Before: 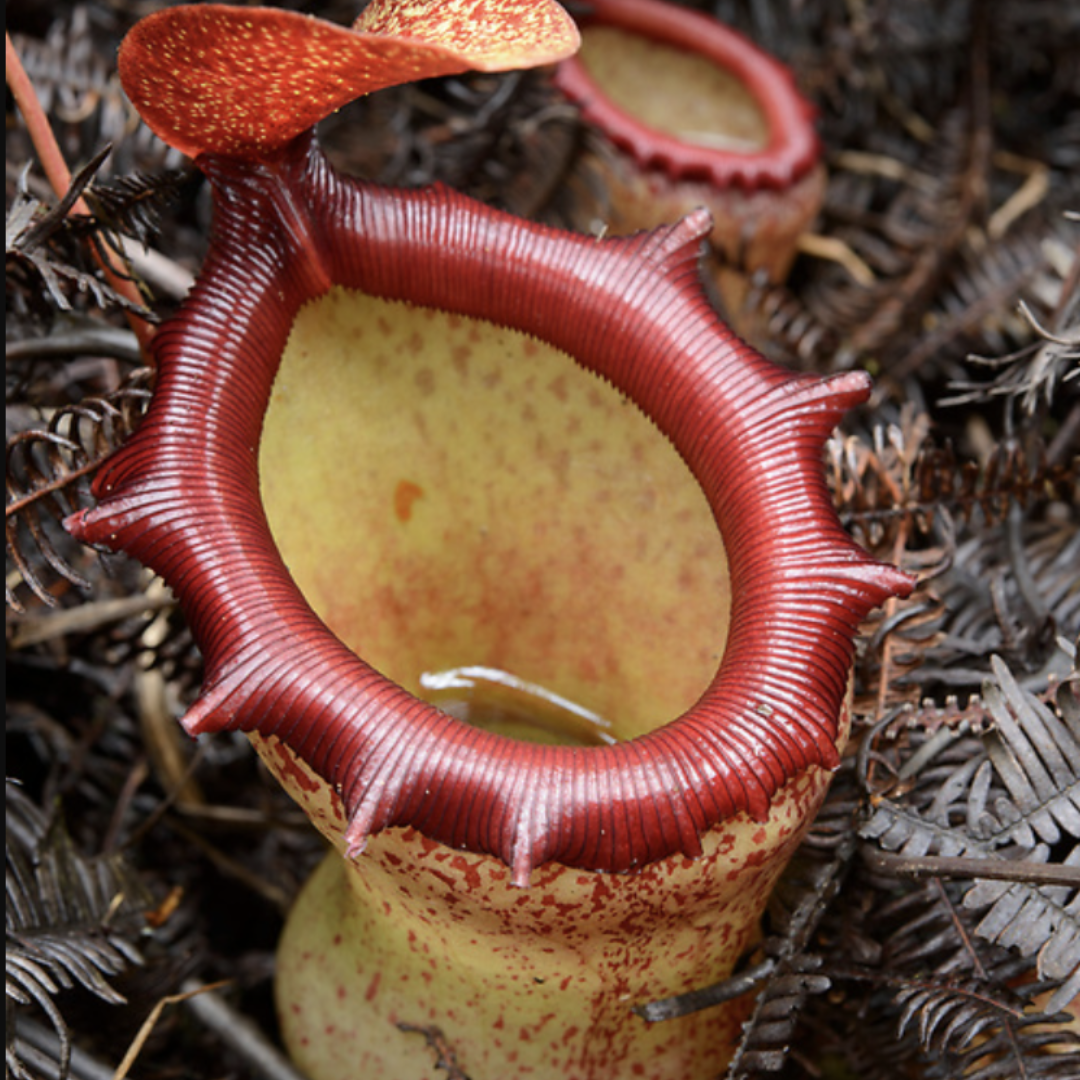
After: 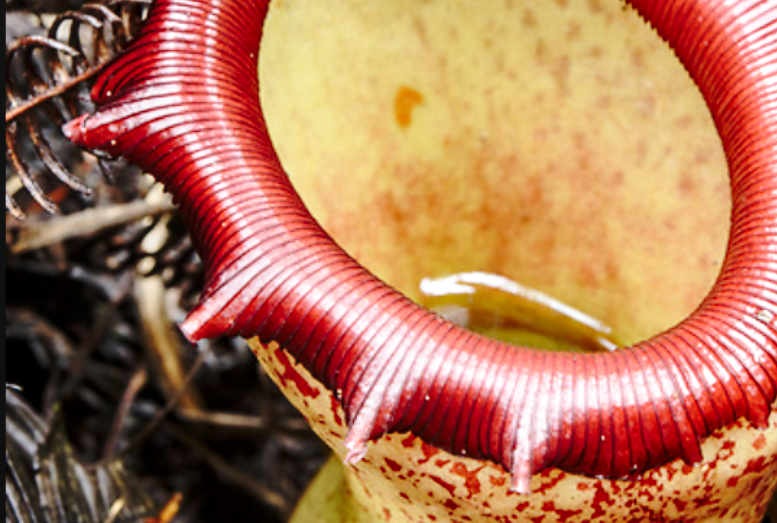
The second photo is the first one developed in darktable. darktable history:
crop: top 36.498%, right 27.964%, bottom 14.995%
local contrast: on, module defaults
base curve: curves: ch0 [(0, 0) (0.032, 0.037) (0.105, 0.228) (0.435, 0.76) (0.856, 0.983) (1, 1)], preserve colors none
